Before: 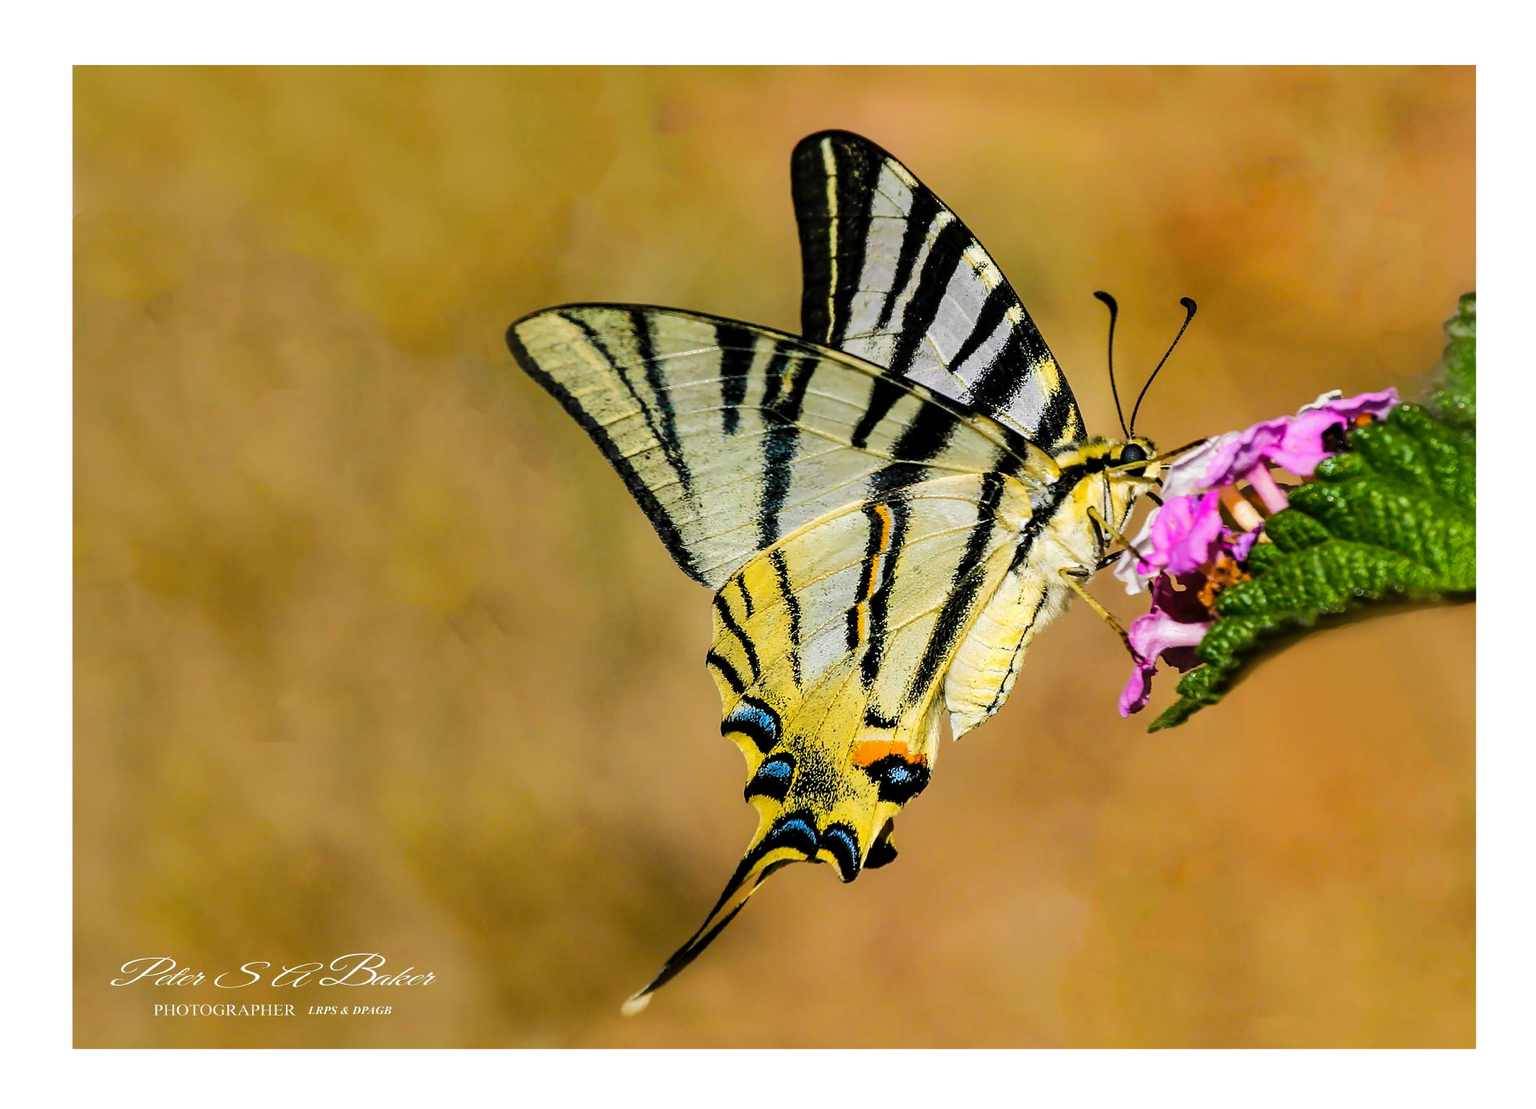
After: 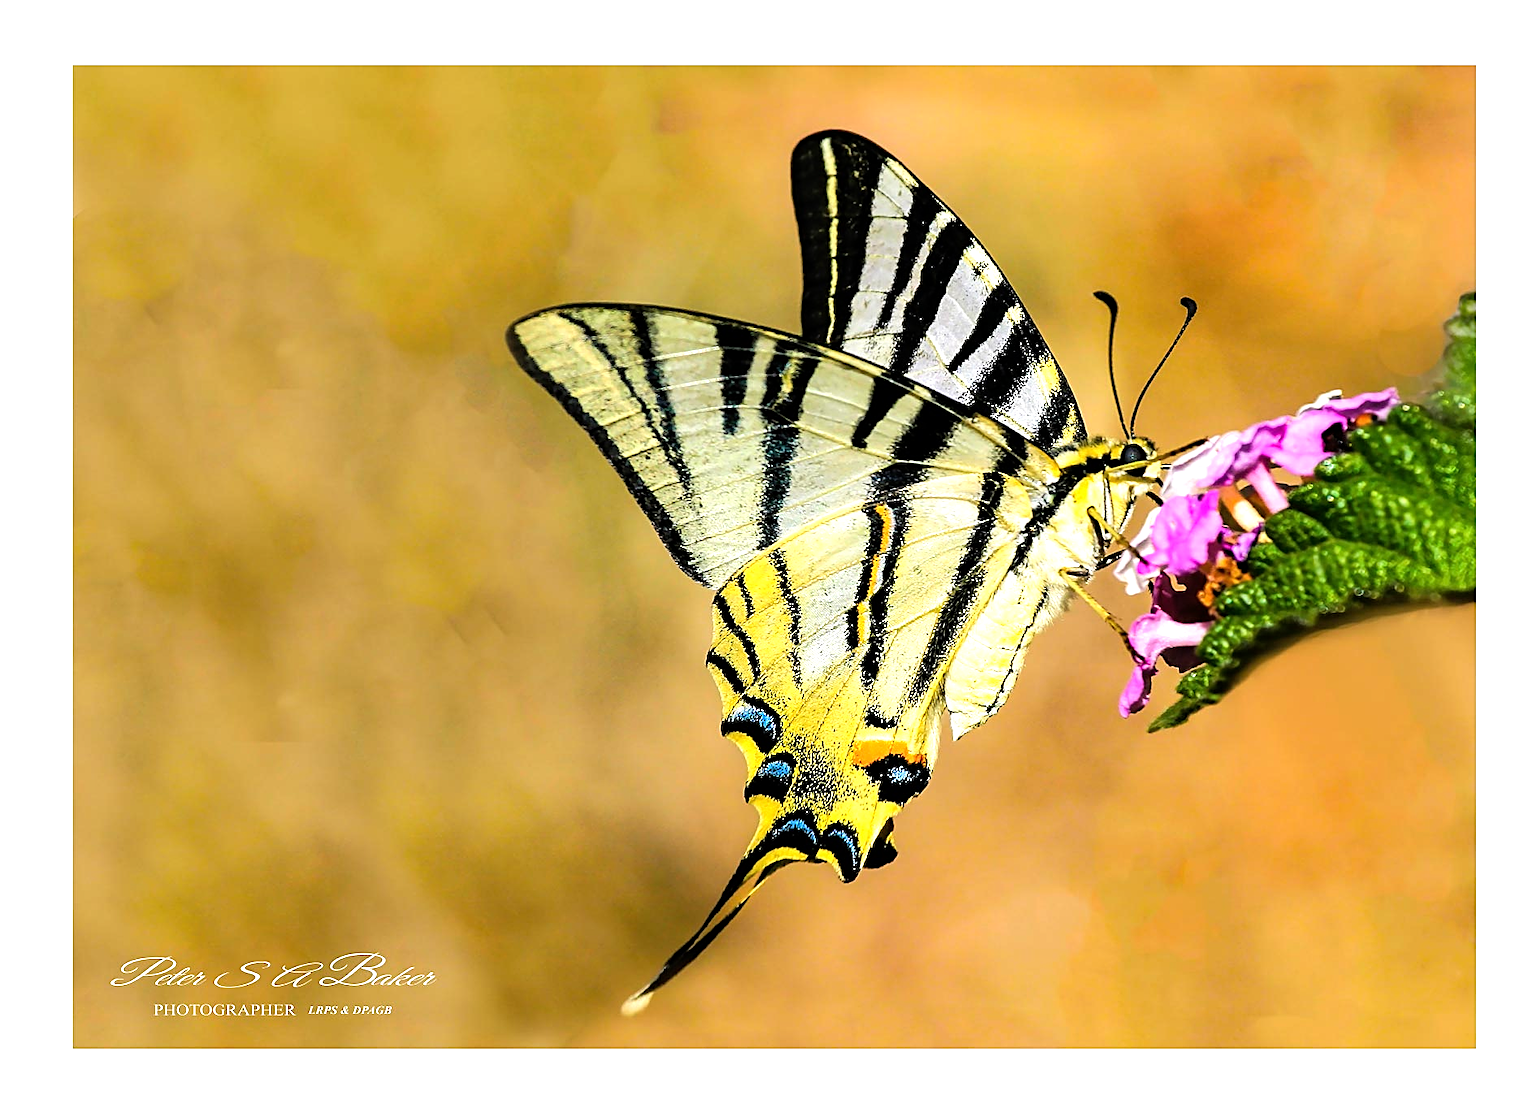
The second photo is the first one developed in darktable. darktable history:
sharpen: on, module defaults
tone equalizer: -8 EV -0.787 EV, -7 EV -0.714 EV, -6 EV -0.591 EV, -5 EV -0.413 EV, -3 EV 0.393 EV, -2 EV 0.6 EV, -1 EV 0.693 EV, +0 EV 0.727 EV
